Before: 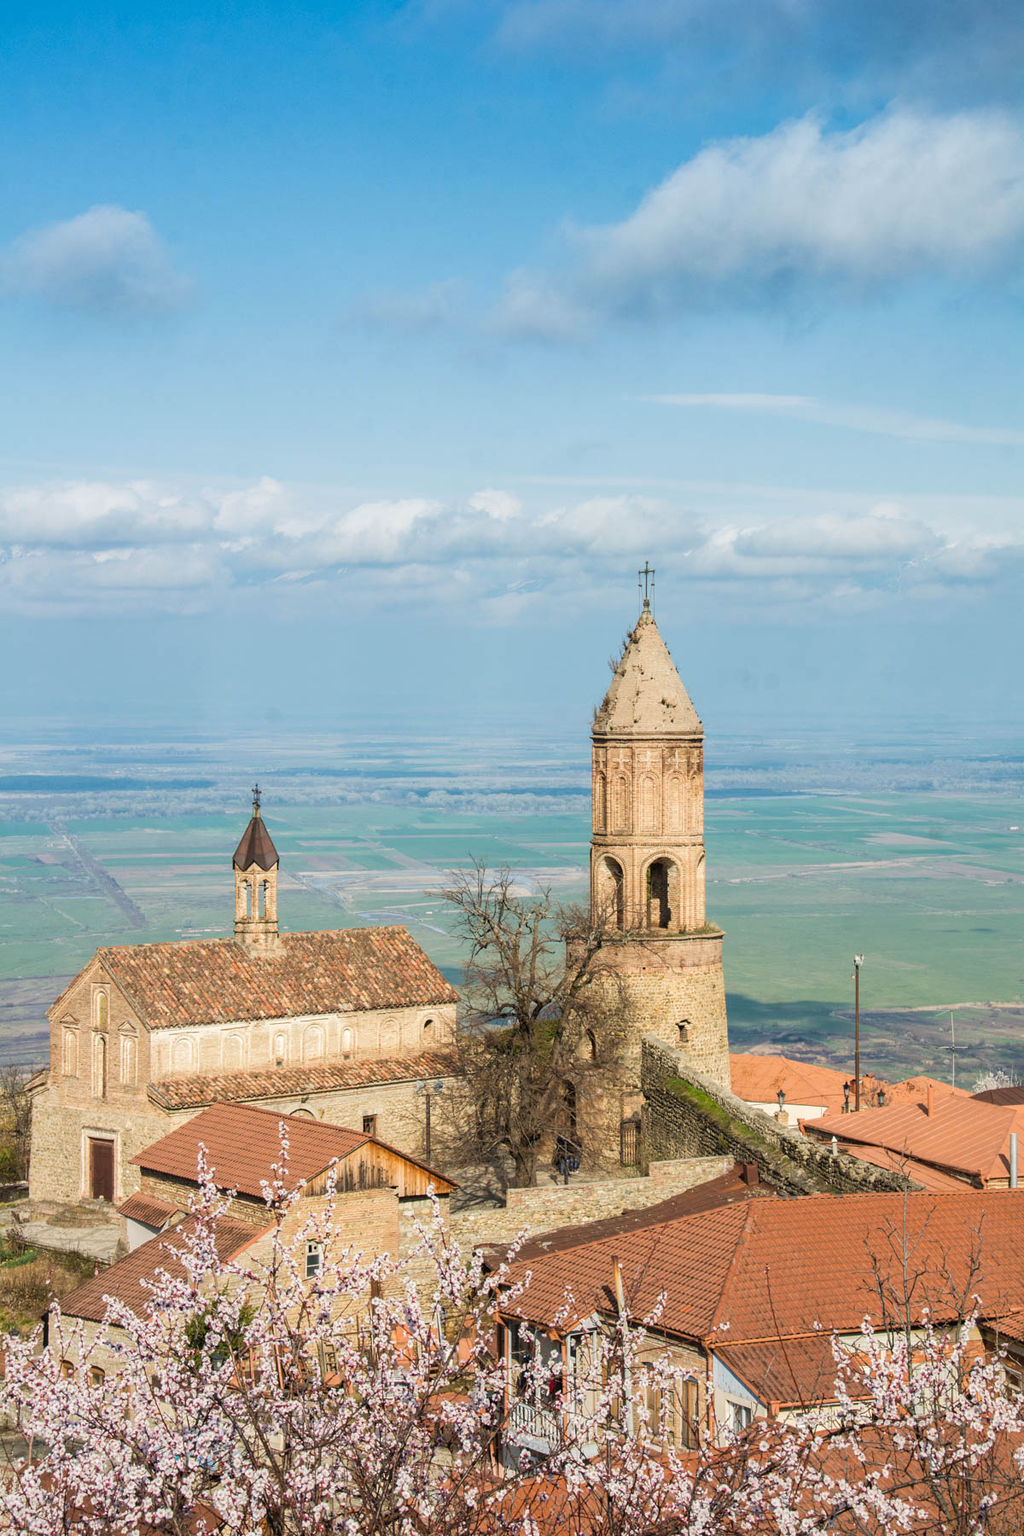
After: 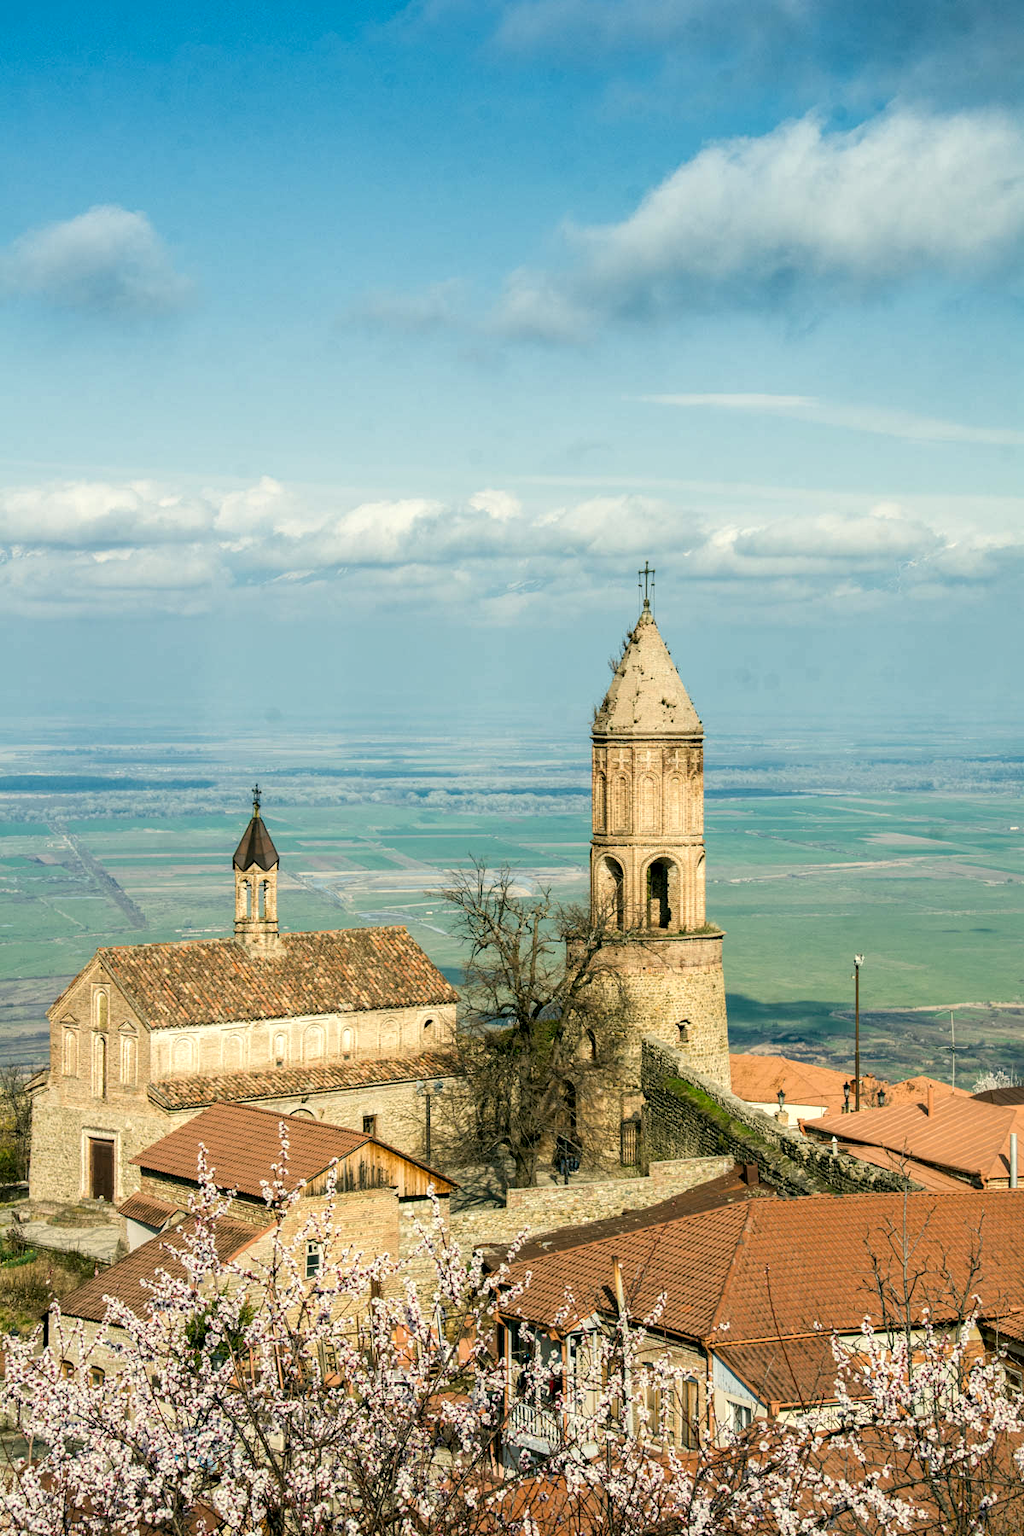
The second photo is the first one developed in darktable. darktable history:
local contrast: highlights 120%, shadows 154%, detail 140%, midtone range 0.257
color correction: highlights a* -0.571, highlights b* 9.24, shadows a* -9.45, shadows b* 1.04
